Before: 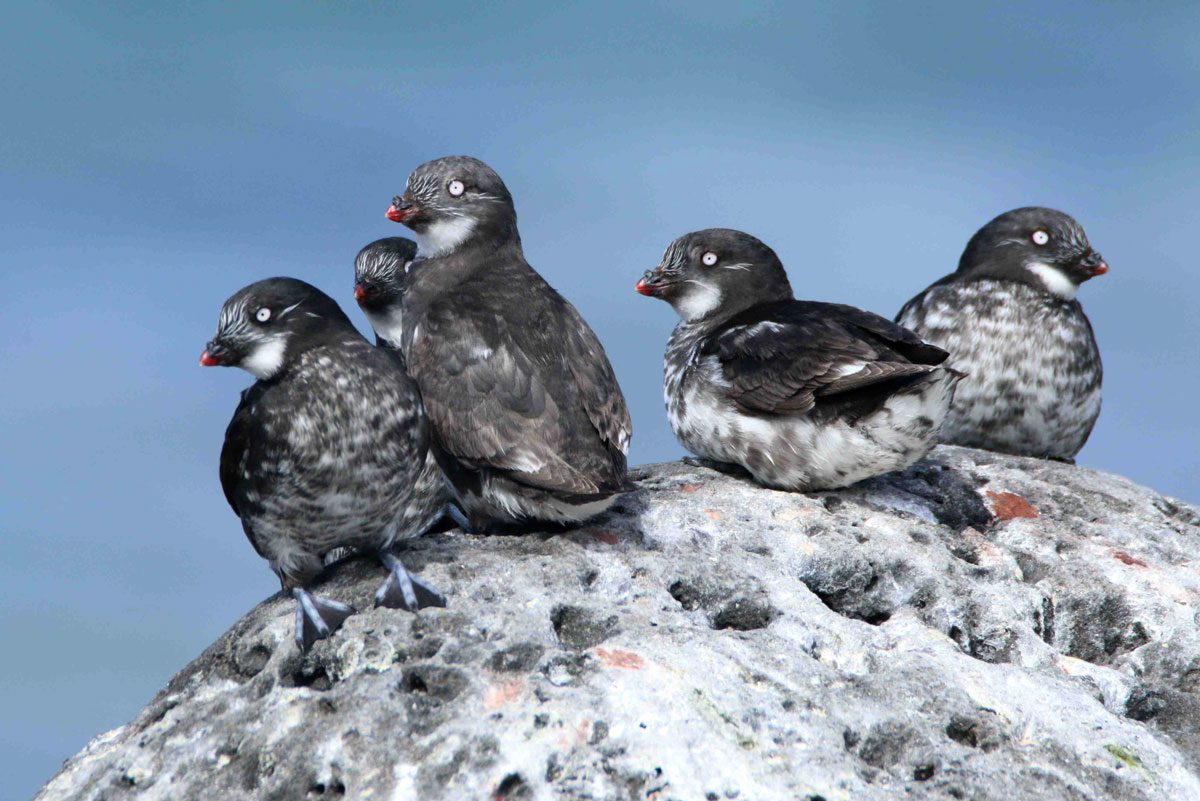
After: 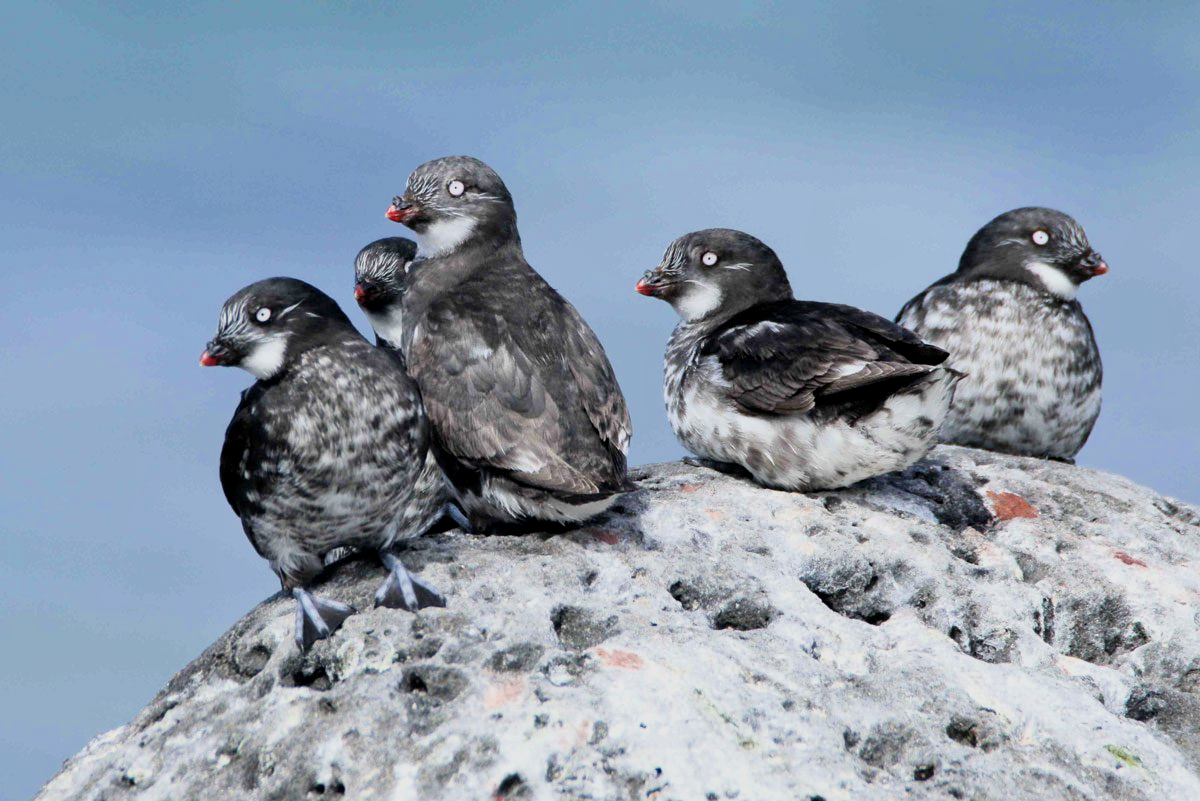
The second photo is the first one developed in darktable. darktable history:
local contrast: mode bilateral grid, contrast 20, coarseness 50, detail 120%, midtone range 0.2
exposure: black level correction 0, exposure 0.5 EV, compensate exposure bias true, compensate highlight preservation false
filmic rgb: black relative exposure -7.65 EV, white relative exposure 4.56 EV, hardness 3.61
